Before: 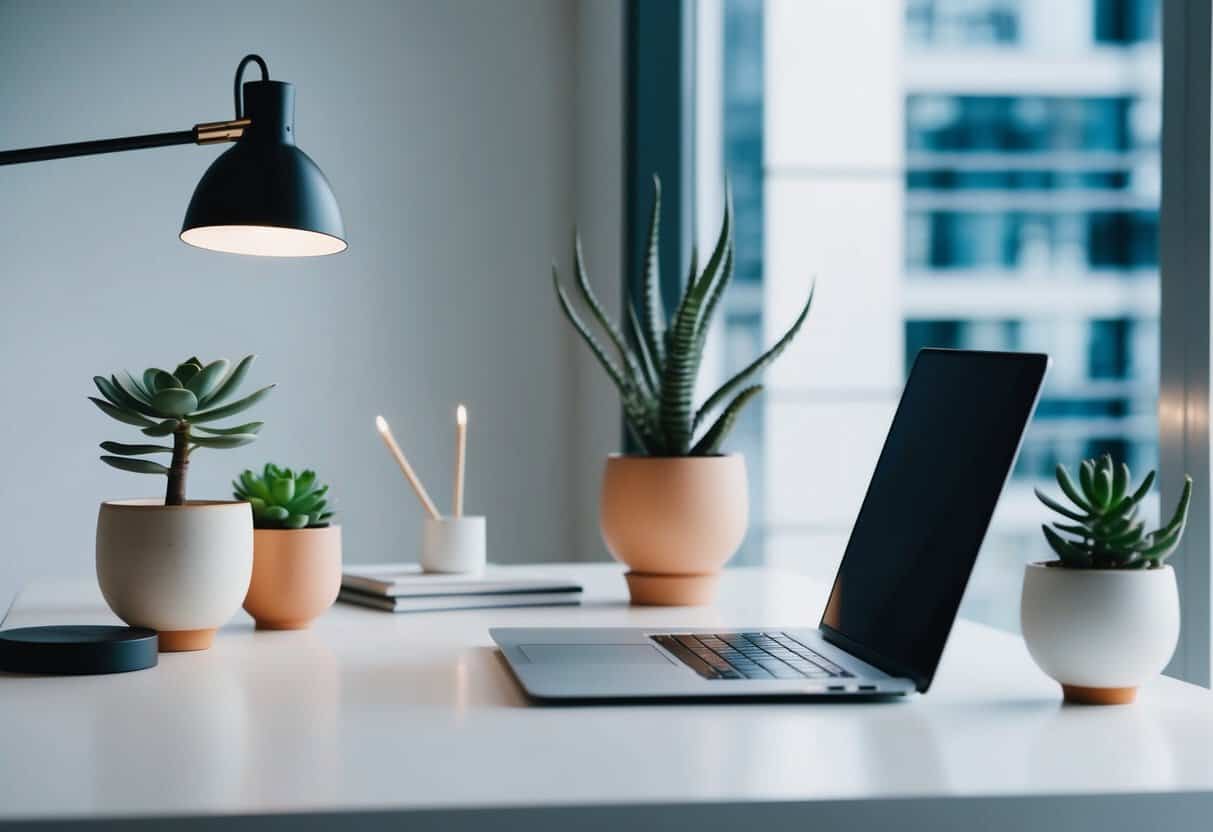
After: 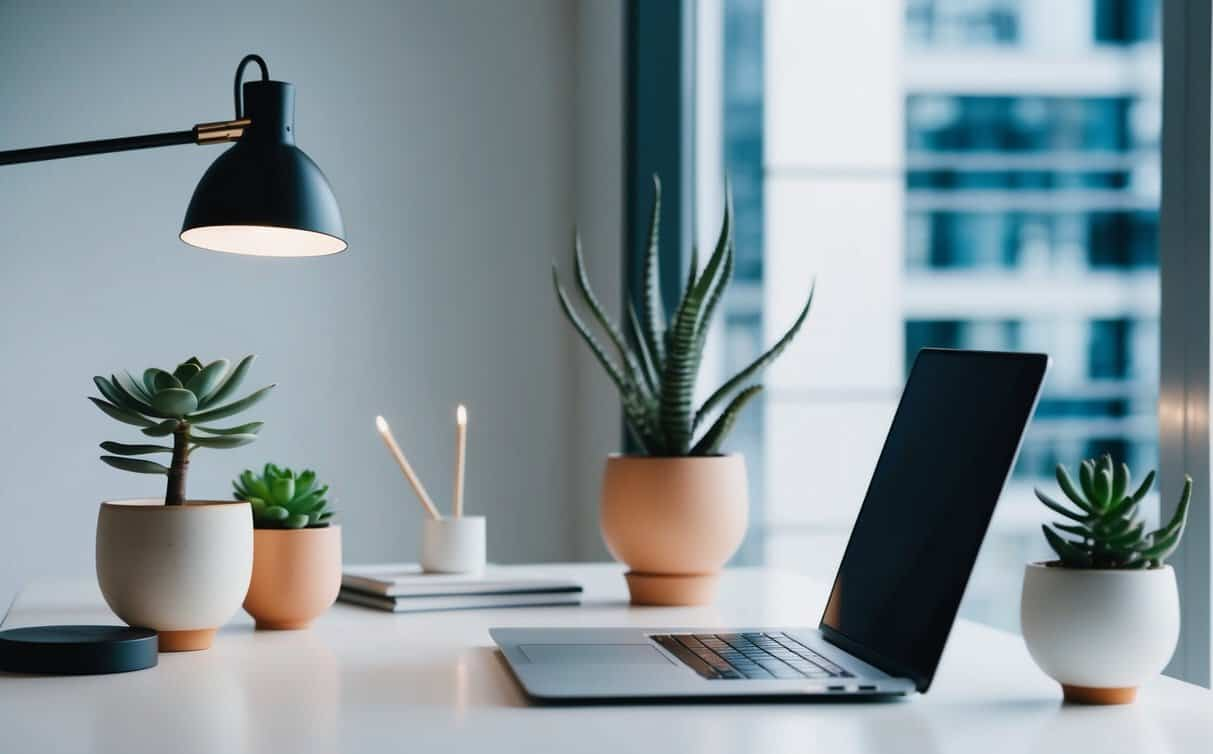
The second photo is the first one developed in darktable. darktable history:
crop and rotate "nj": bottom 9.27%
